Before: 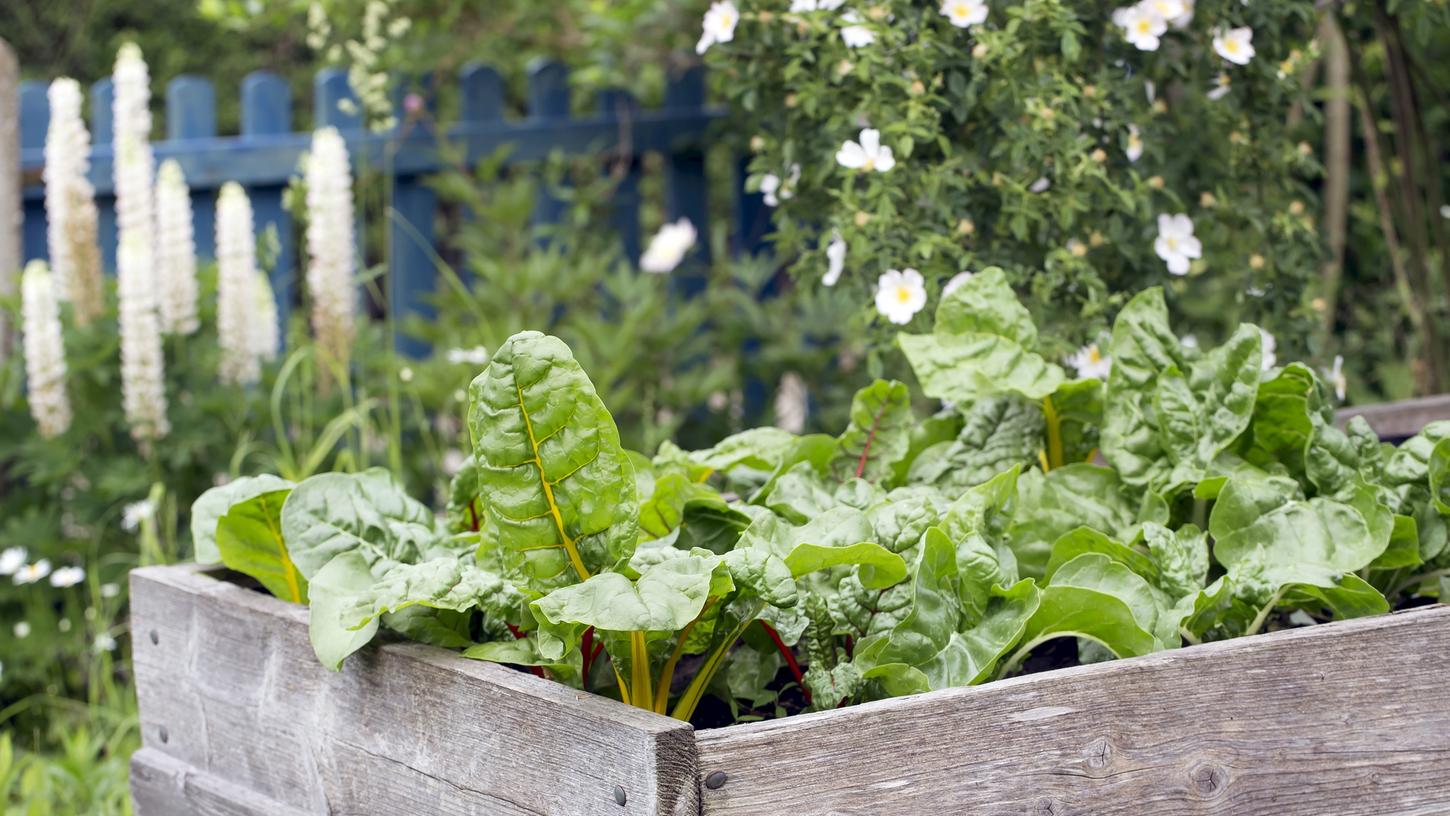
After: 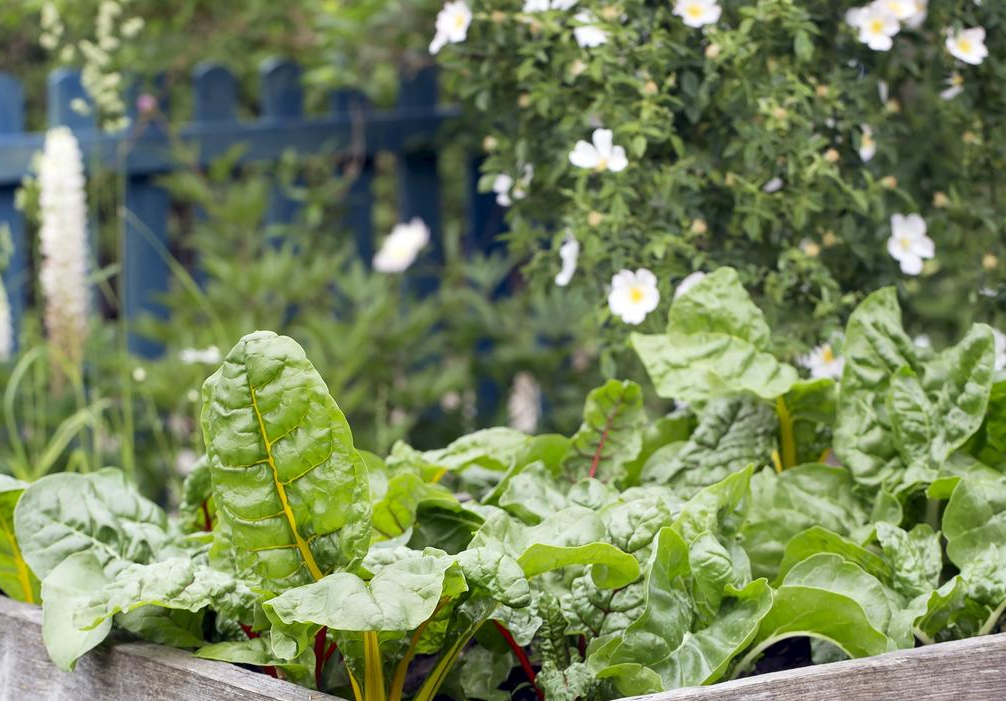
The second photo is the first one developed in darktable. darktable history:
crop: left 18.443%, right 12.165%, bottom 14.024%
